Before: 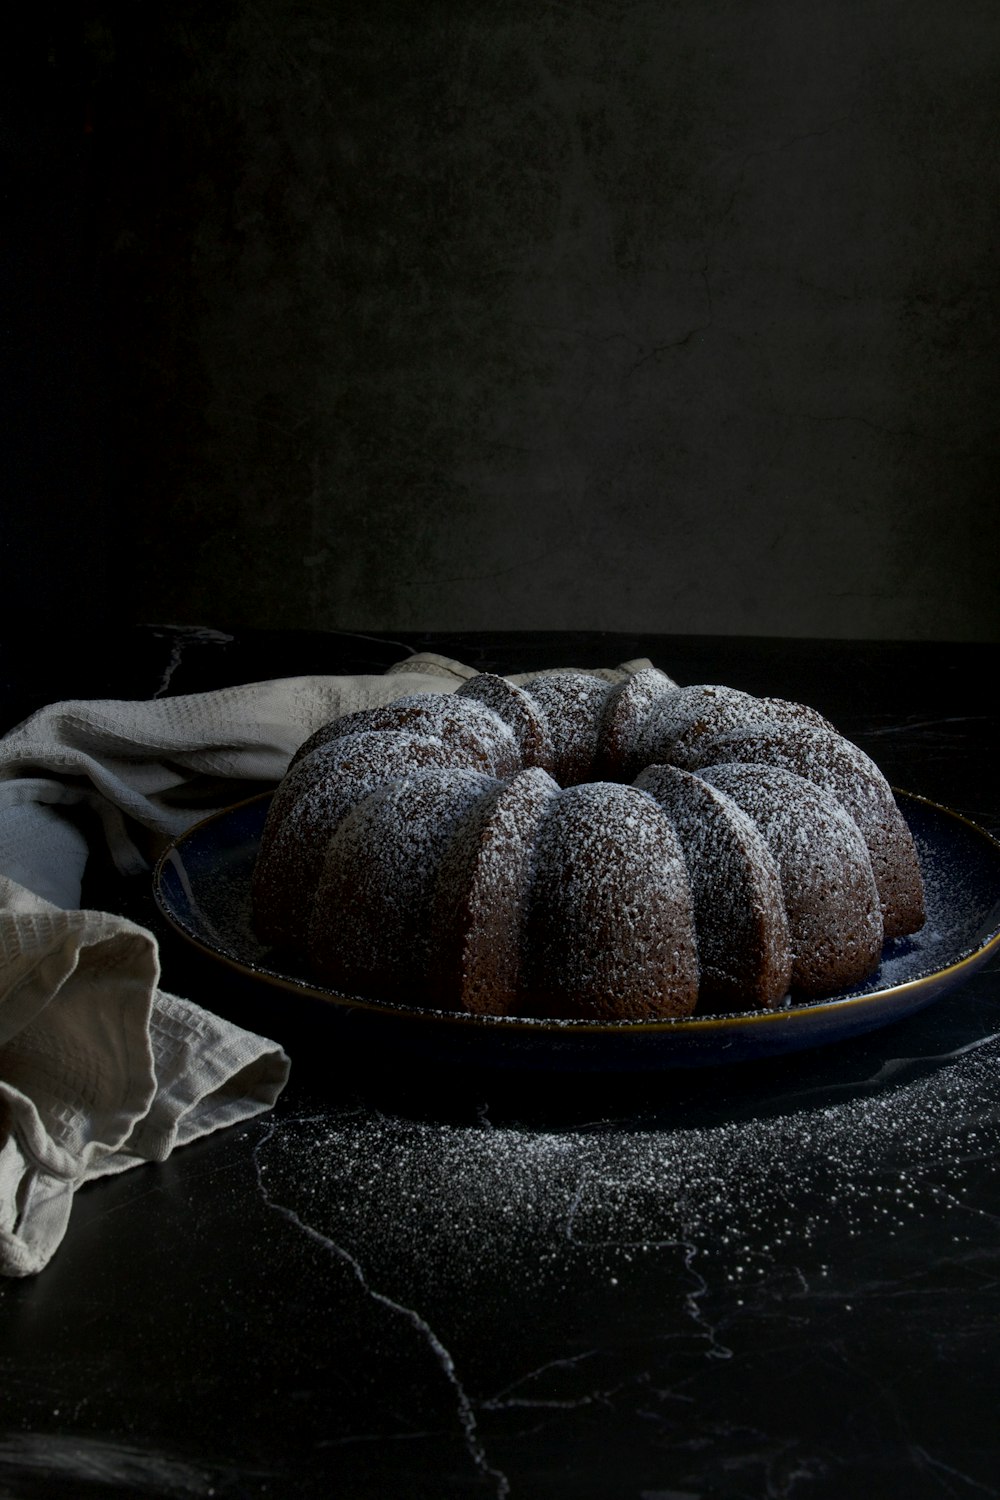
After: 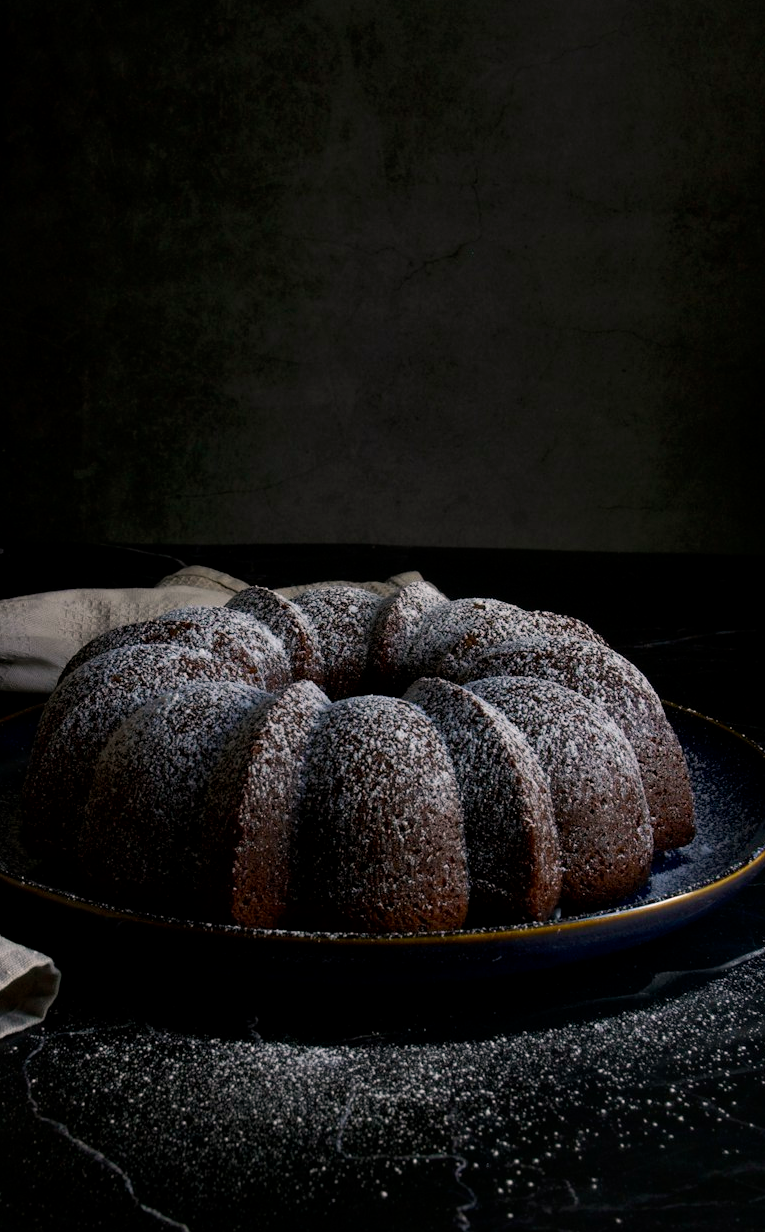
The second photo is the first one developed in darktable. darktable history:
color correction: highlights a* 7.34, highlights b* 4.37
tone curve: curves: ch0 [(0, 0) (0.003, 0.003) (0.011, 0.011) (0.025, 0.024) (0.044, 0.044) (0.069, 0.068) (0.1, 0.098) (0.136, 0.133) (0.177, 0.174) (0.224, 0.22) (0.277, 0.272) (0.335, 0.329) (0.399, 0.392) (0.468, 0.46) (0.543, 0.546) (0.623, 0.626) (0.709, 0.711) (0.801, 0.802) (0.898, 0.898) (1, 1)], preserve colors none
crop: left 23.095%, top 5.827%, bottom 11.854%
